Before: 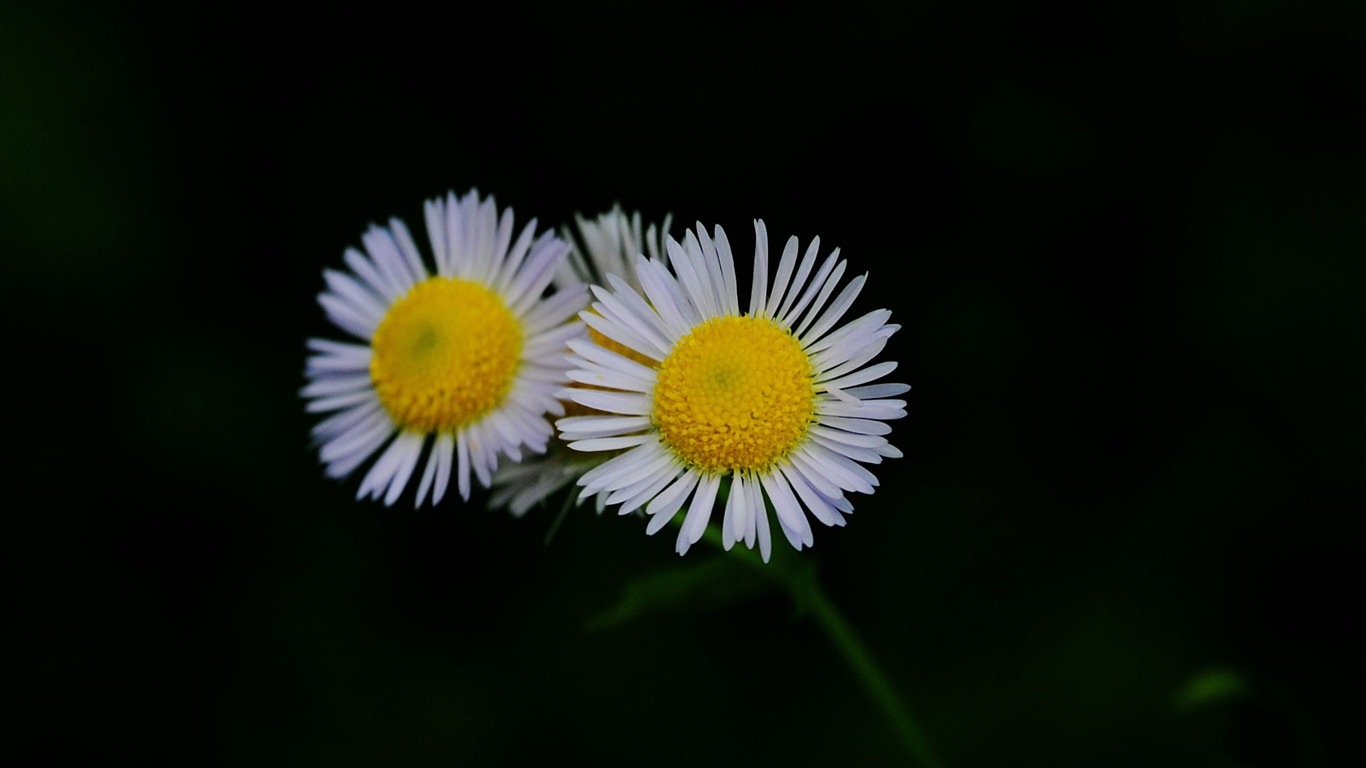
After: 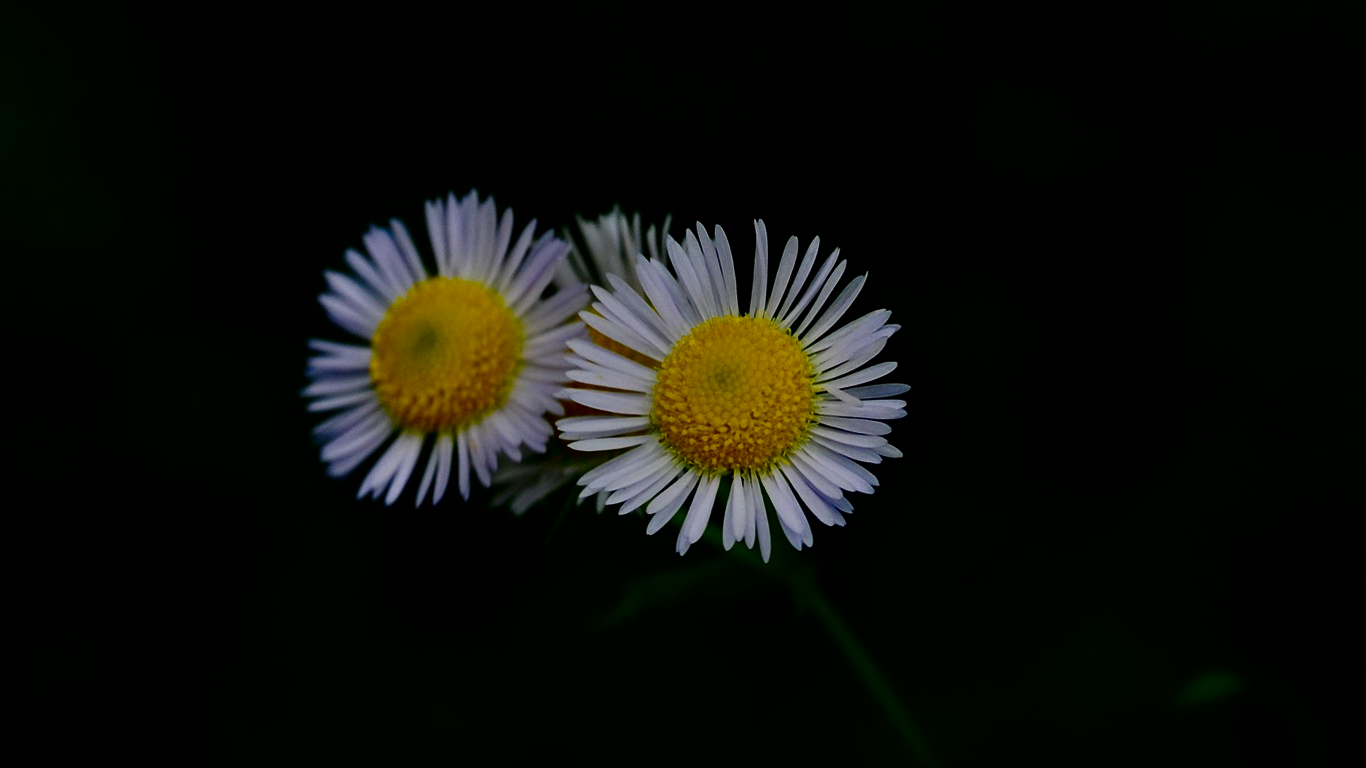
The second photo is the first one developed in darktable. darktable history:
shadows and highlights: shadows 35, highlights -35, soften with gaussian
contrast brightness saturation: brightness -0.52
